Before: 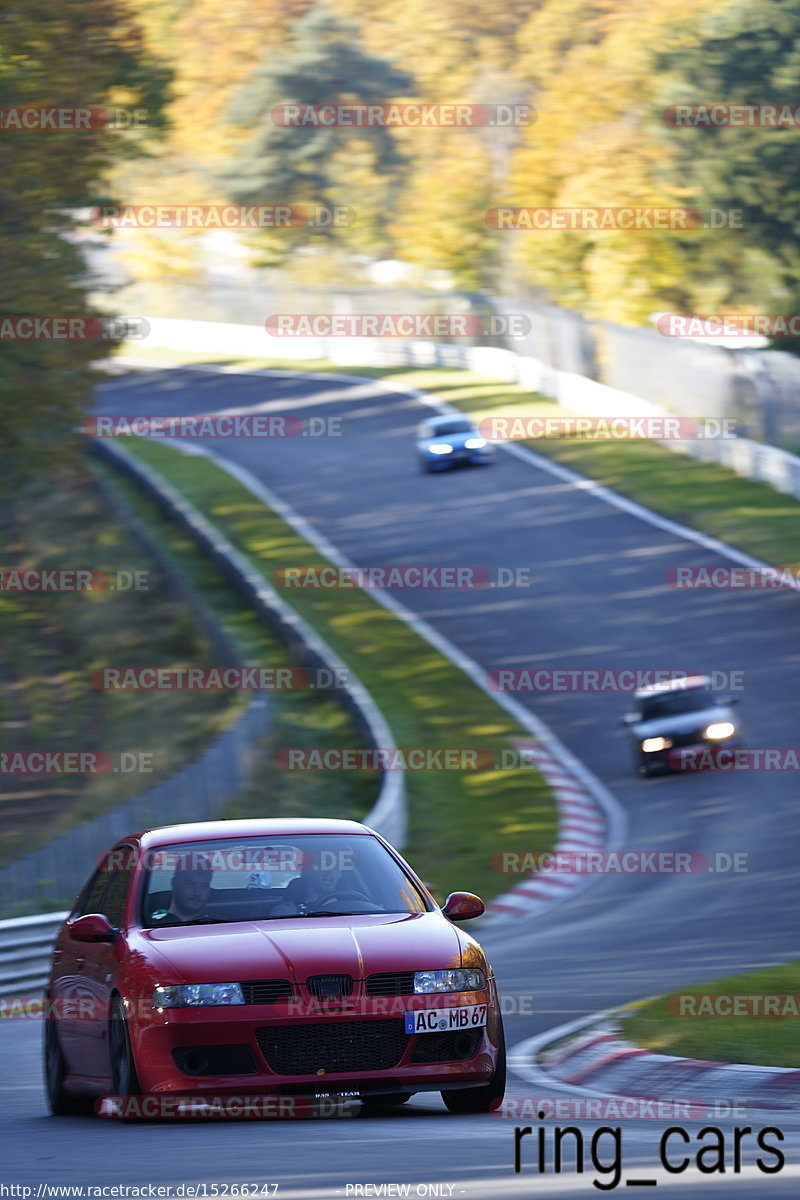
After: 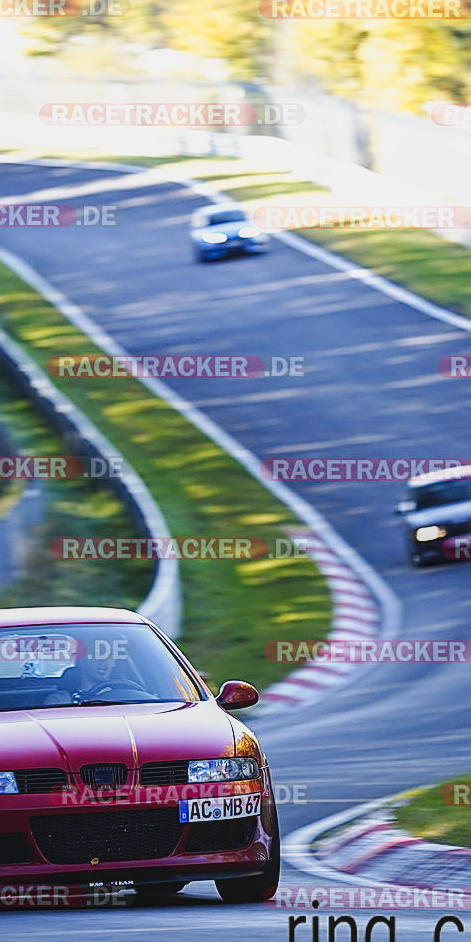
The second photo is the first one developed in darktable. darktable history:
sharpen: amount 0.478
crop and rotate: left 28.299%, top 17.609%, right 12.709%, bottom 3.832%
tone curve: curves: ch0 [(0, 0.029) (0.087, 0.084) (0.227, 0.239) (0.46, 0.576) (0.657, 0.796) (0.861, 0.932) (0.997, 0.951)]; ch1 [(0, 0) (0.353, 0.344) (0.45, 0.46) (0.502, 0.494) (0.534, 0.523) (0.573, 0.576) (0.602, 0.631) (0.647, 0.669) (1, 1)]; ch2 [(0, 0) (0.333, 0.346) (0.385, 0.395) (0.44, 0.466) (0.5, 0.493) (0.521, 0.56) (0.553, 0.579) (0.573, 0.599) (0.667, 0.777) (1, 1)], preserve colors none
shadows and highlights: radius 334.67, shadows 64.83, highlights 4.3, compress 87.73%, soften with gaussian
local contrast: detail 110%
